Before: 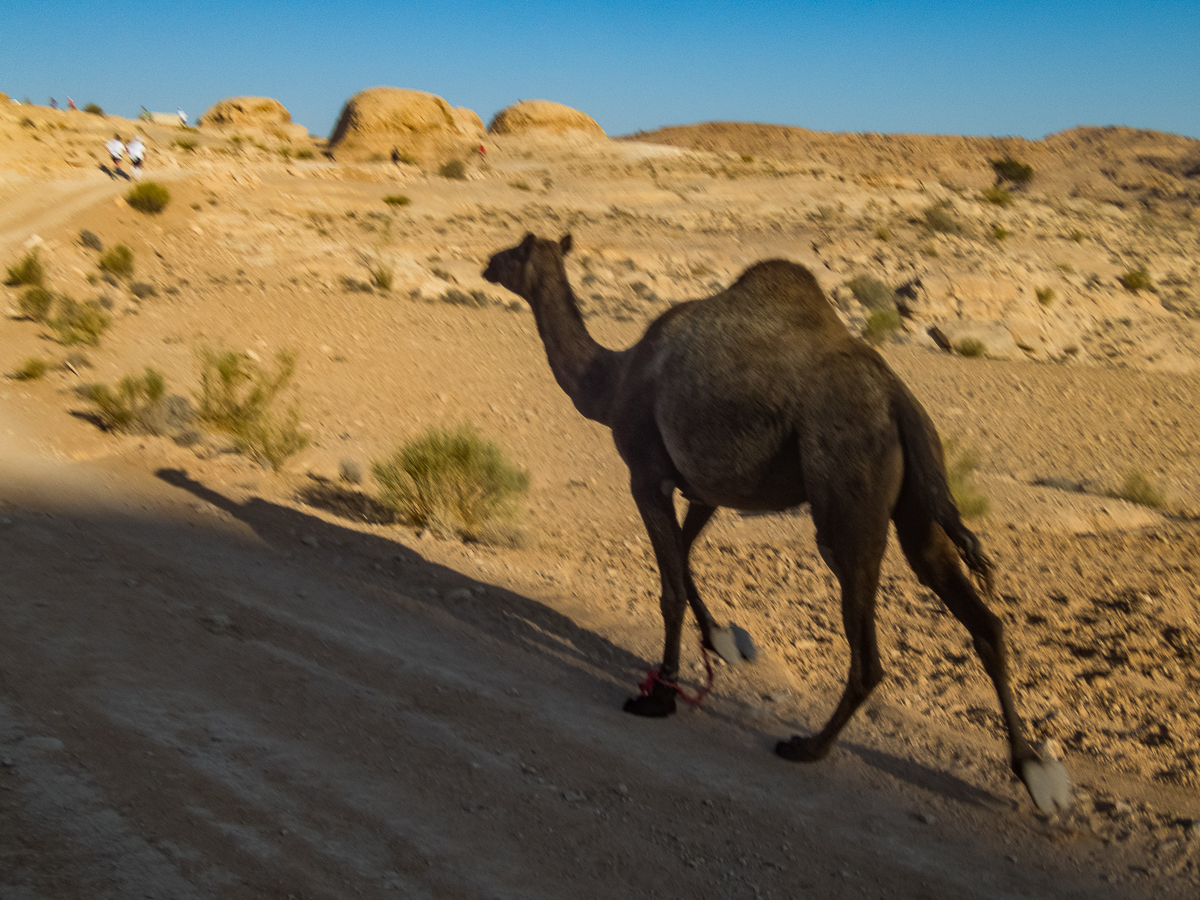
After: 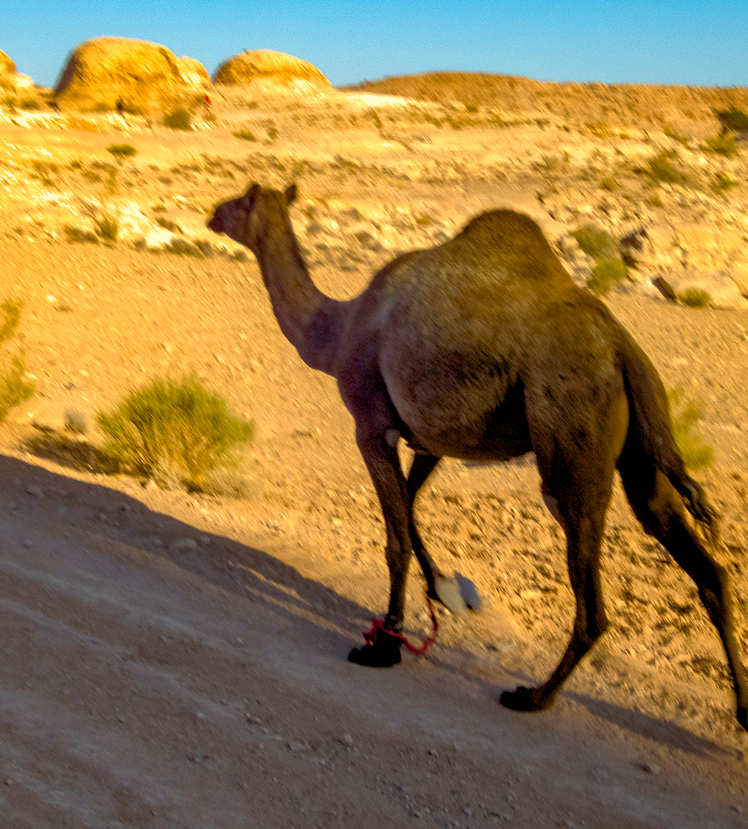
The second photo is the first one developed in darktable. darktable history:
exposure: black level correction 0, exposure 0.9 EV, compensate highlight preservation false
crop and rotate: left 22.918%, top 5.629%, right 14.711%, bottom 2.247%
shadows and highlights: on, module defaults
color balance rgb: shadows lift › chroma 3%, shadows lift › hue 280.8°, power › hue 330°, highlights gain › chroma 3%, highlights gain › hue 75.6°, global offset › luminance -1%, perceptual saturation grading › global saturation 20%, perceptual saturation grading › highlights -25%, perceptual saturation grading › shadows 50%, global vibrance 20%
